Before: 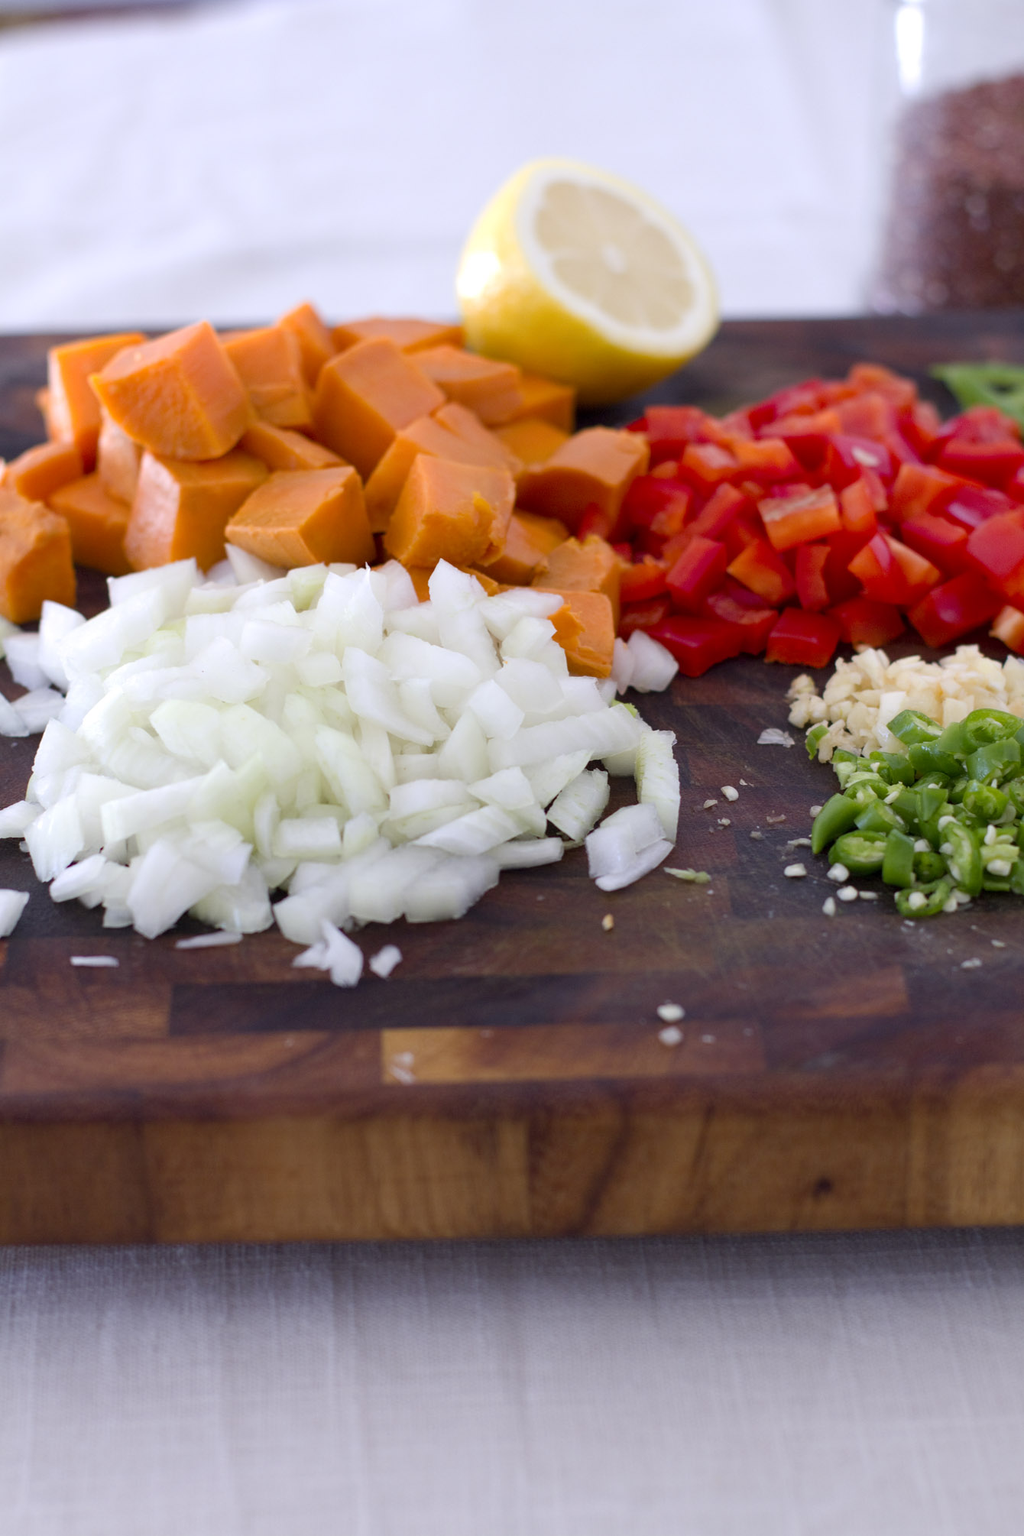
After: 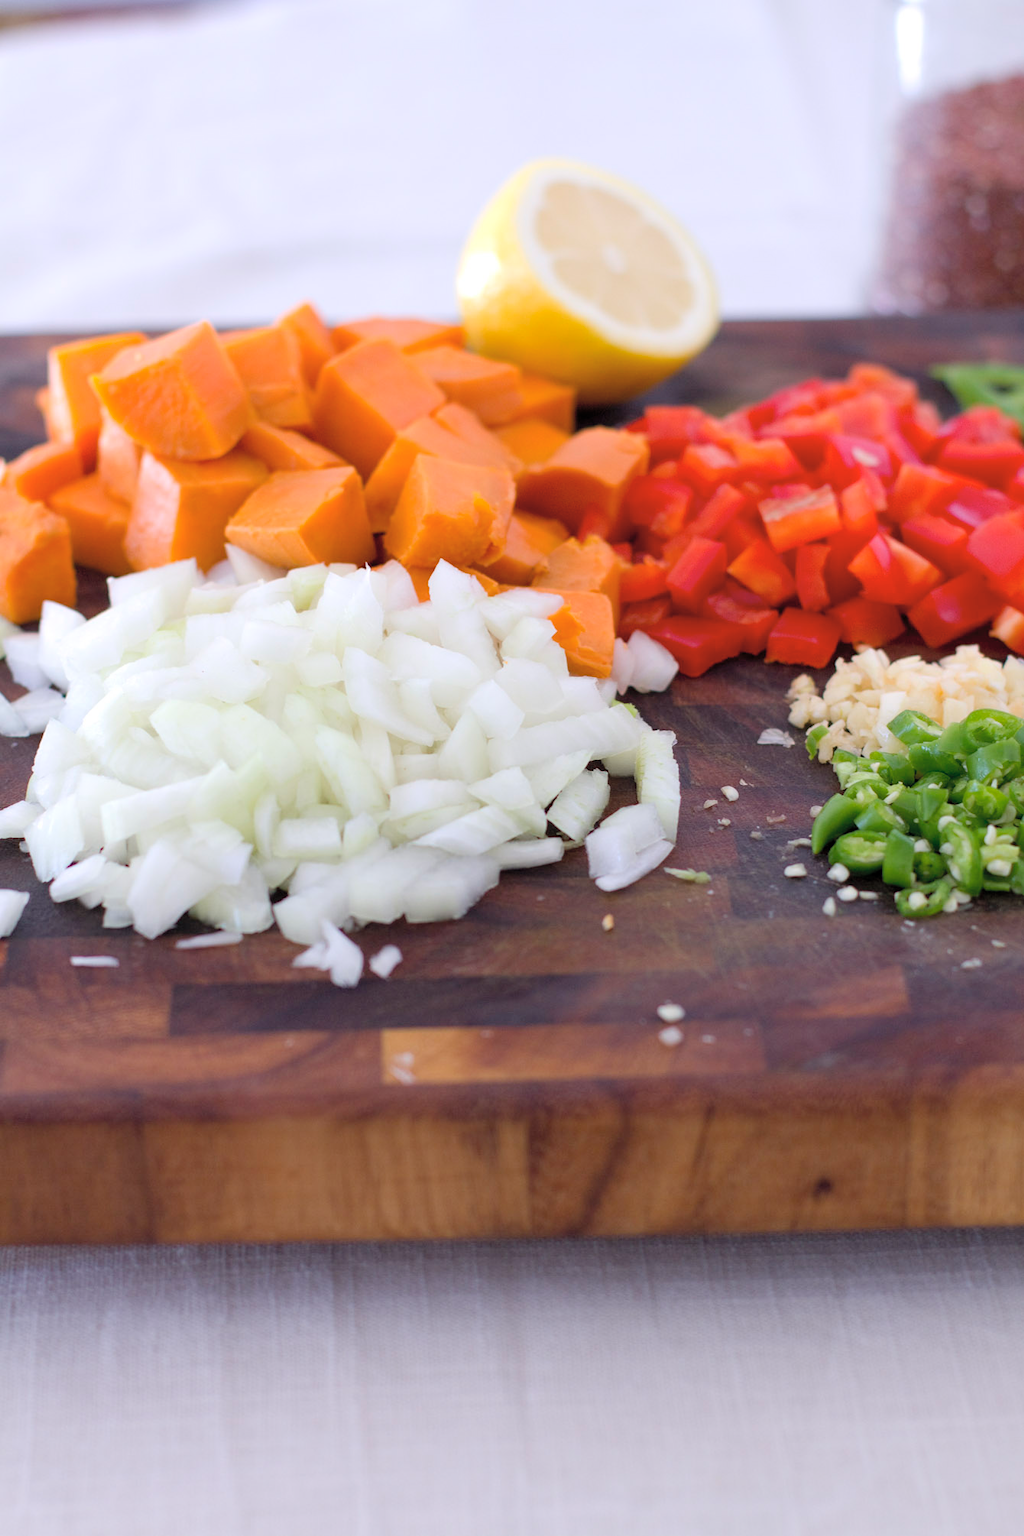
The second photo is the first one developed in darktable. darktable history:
contrast brightness saturation: brightness 0.148
